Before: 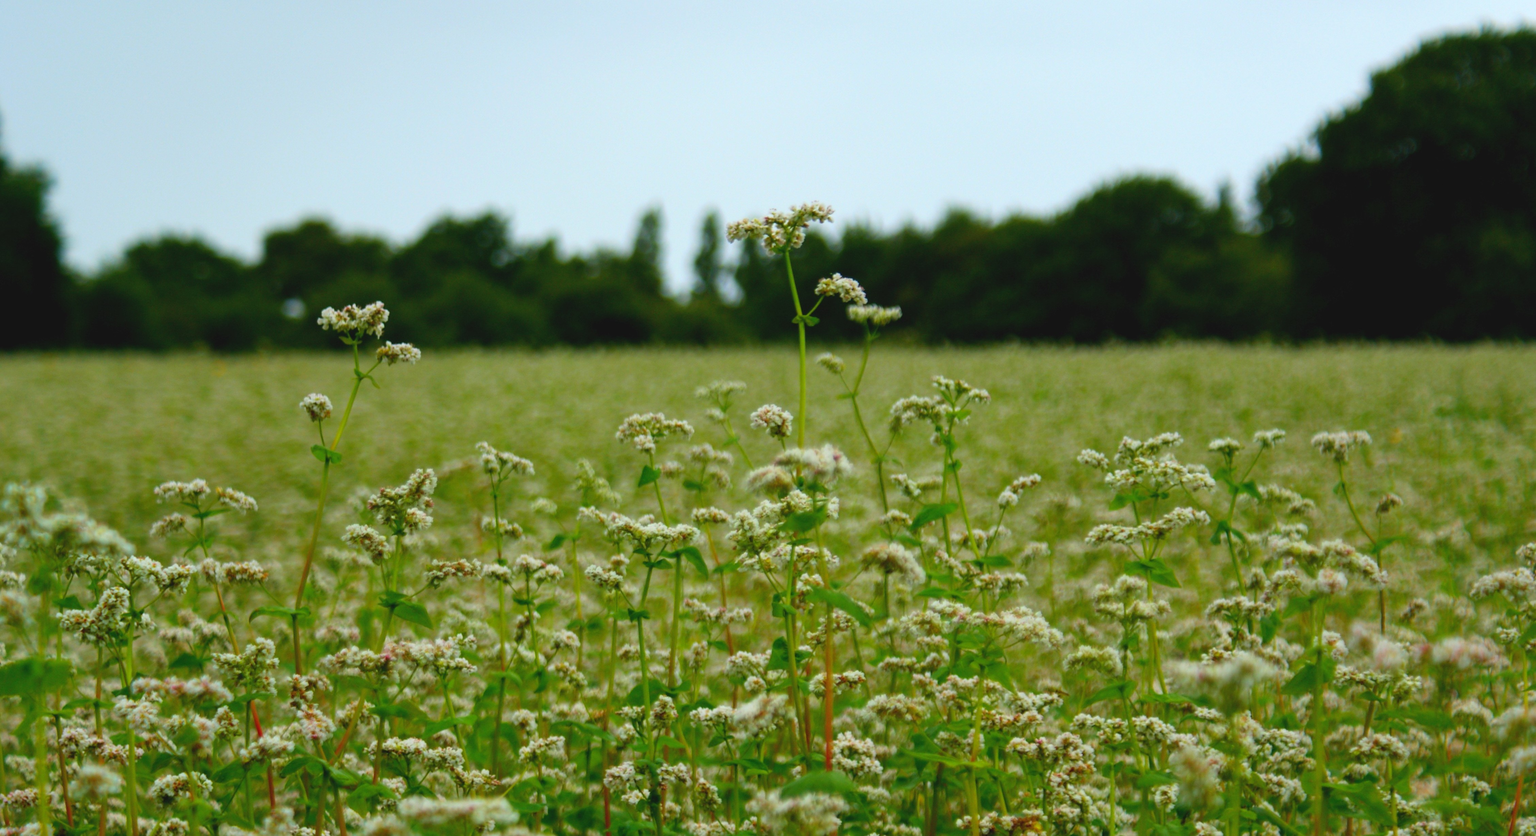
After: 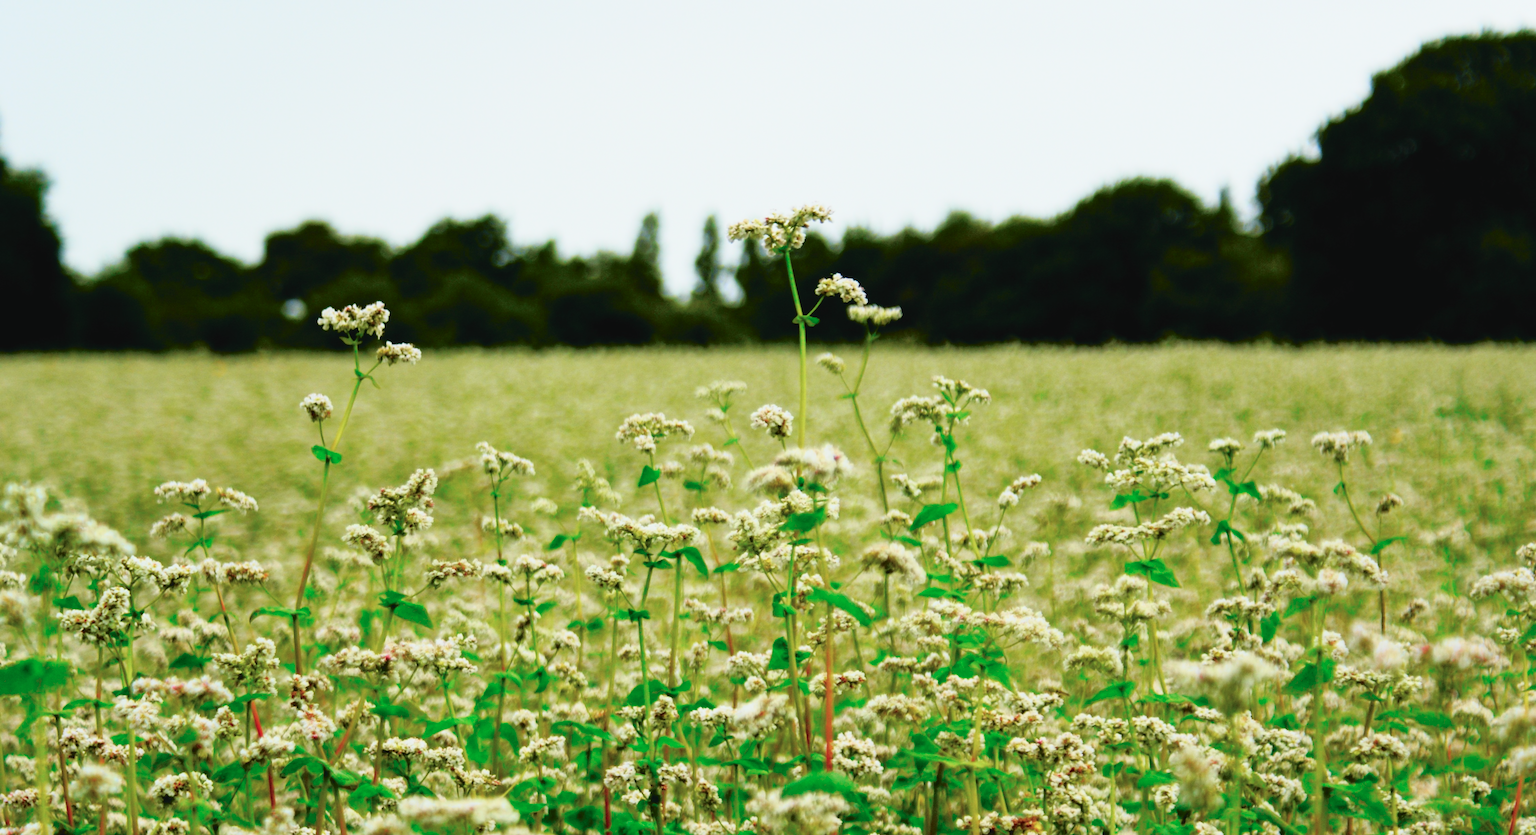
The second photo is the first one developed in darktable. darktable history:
base curve: curves: ch0 [(0, 0) (0.032, 0.025) (0.121, 0.166) (0.206, 0.329) (0.605, 0.79) (1, 1)], preserve colors none
tone curve: curves: ch0 [(0, 0.009) (0.105, 0.08) (0.195, 0.18) (0.283, 0.316) (0.384, 0.434) (0.485, 0.531) (0.638, 0.69) (0.81, 0.872) (1, 0.977)]; ch1 [(0, 0) (0.161, 0.092) (0.35, 0.33) (0.379, 0.401) (0.456, 0.469) (0.502, 0.5) (0.525, 0.514) (0.586, 0.604) (0.642, 0.645) (0.858, 0.817) (1, 0.942)]; ch2 [(0, 0) (0.371, 0.362) (0.437, 0.437) (0.48, 0.49) (0.53, 0.515) (0.56, 0.571) (0.622, 0.606) (0.881, 0.795) (1, 0.929)], color space Lab, independent channels, preserve colors none
